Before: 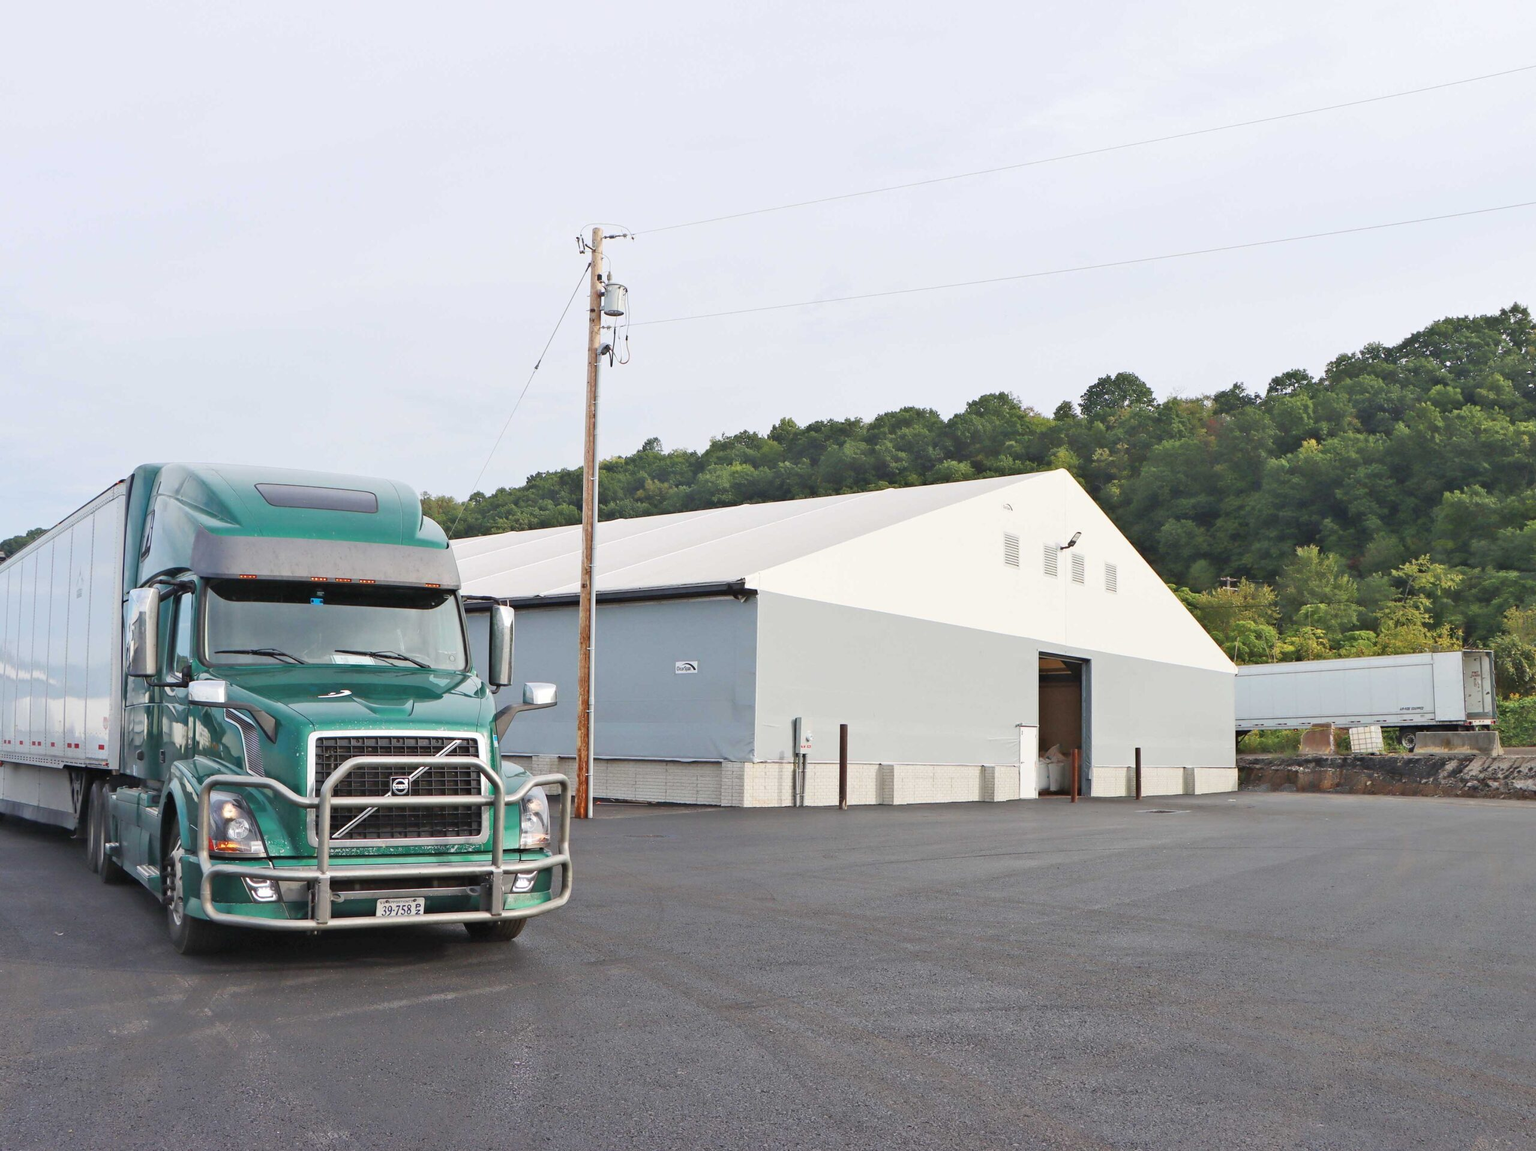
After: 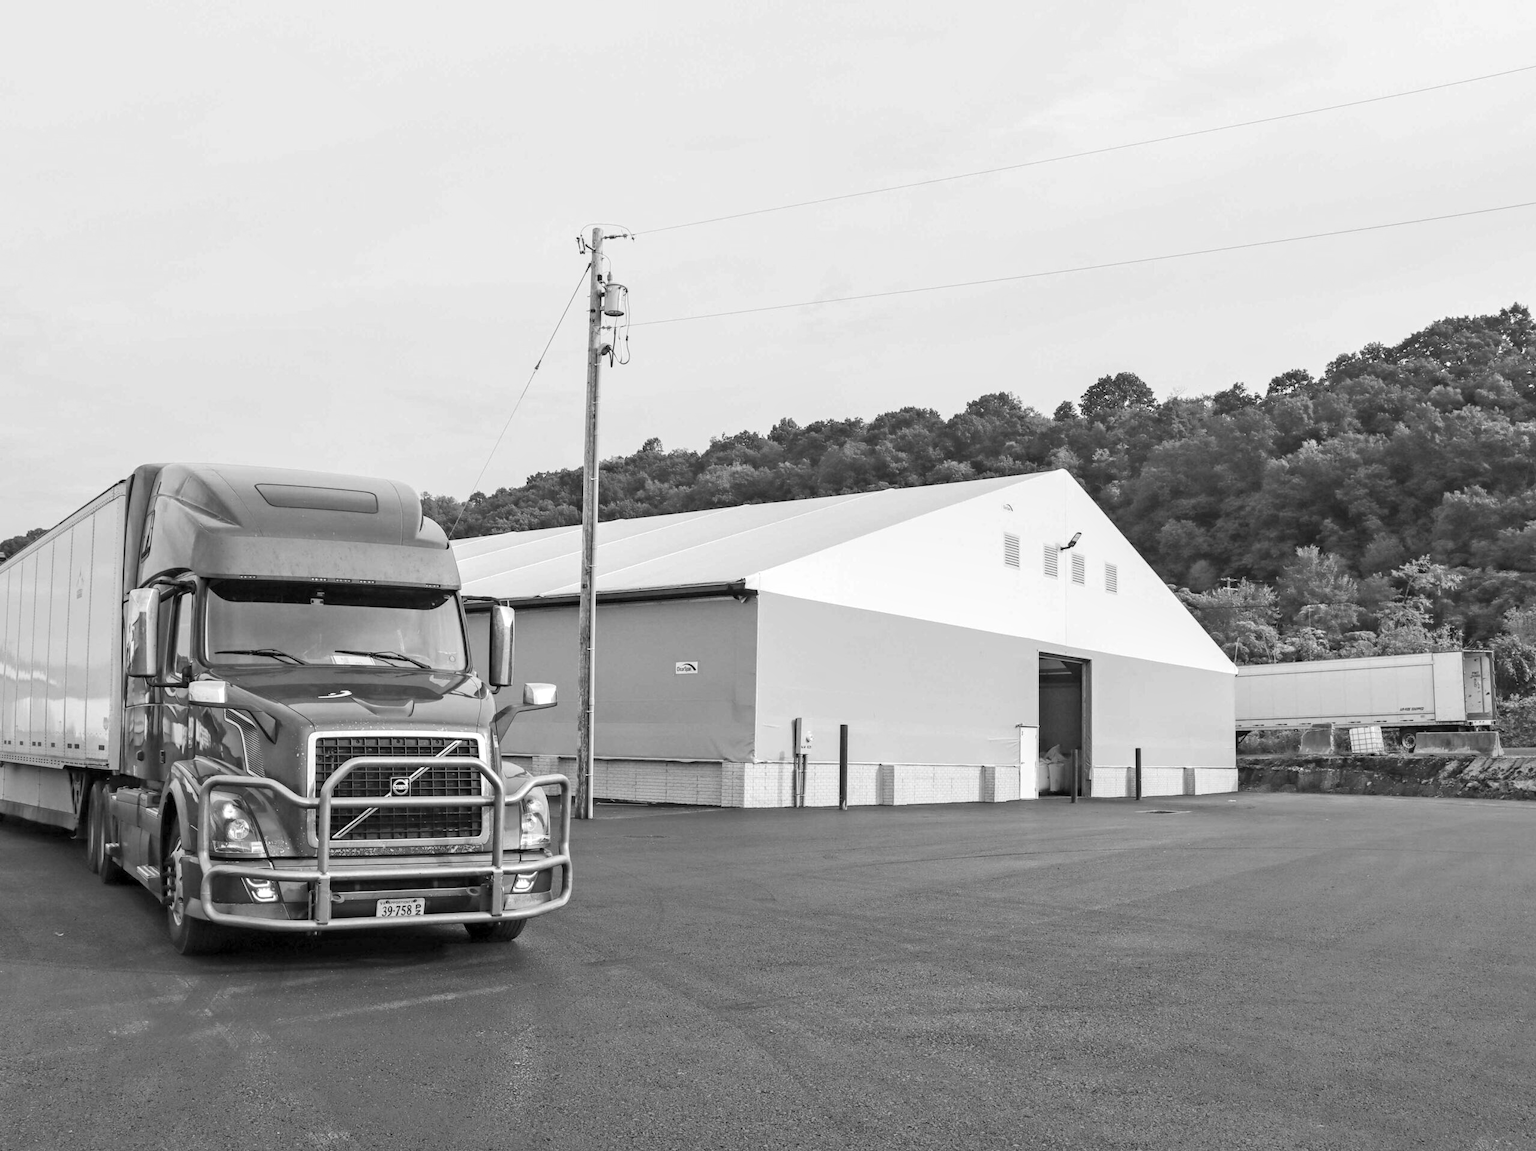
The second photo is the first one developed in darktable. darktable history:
monochrome: on, module defaults
local contrast: detail 130%
